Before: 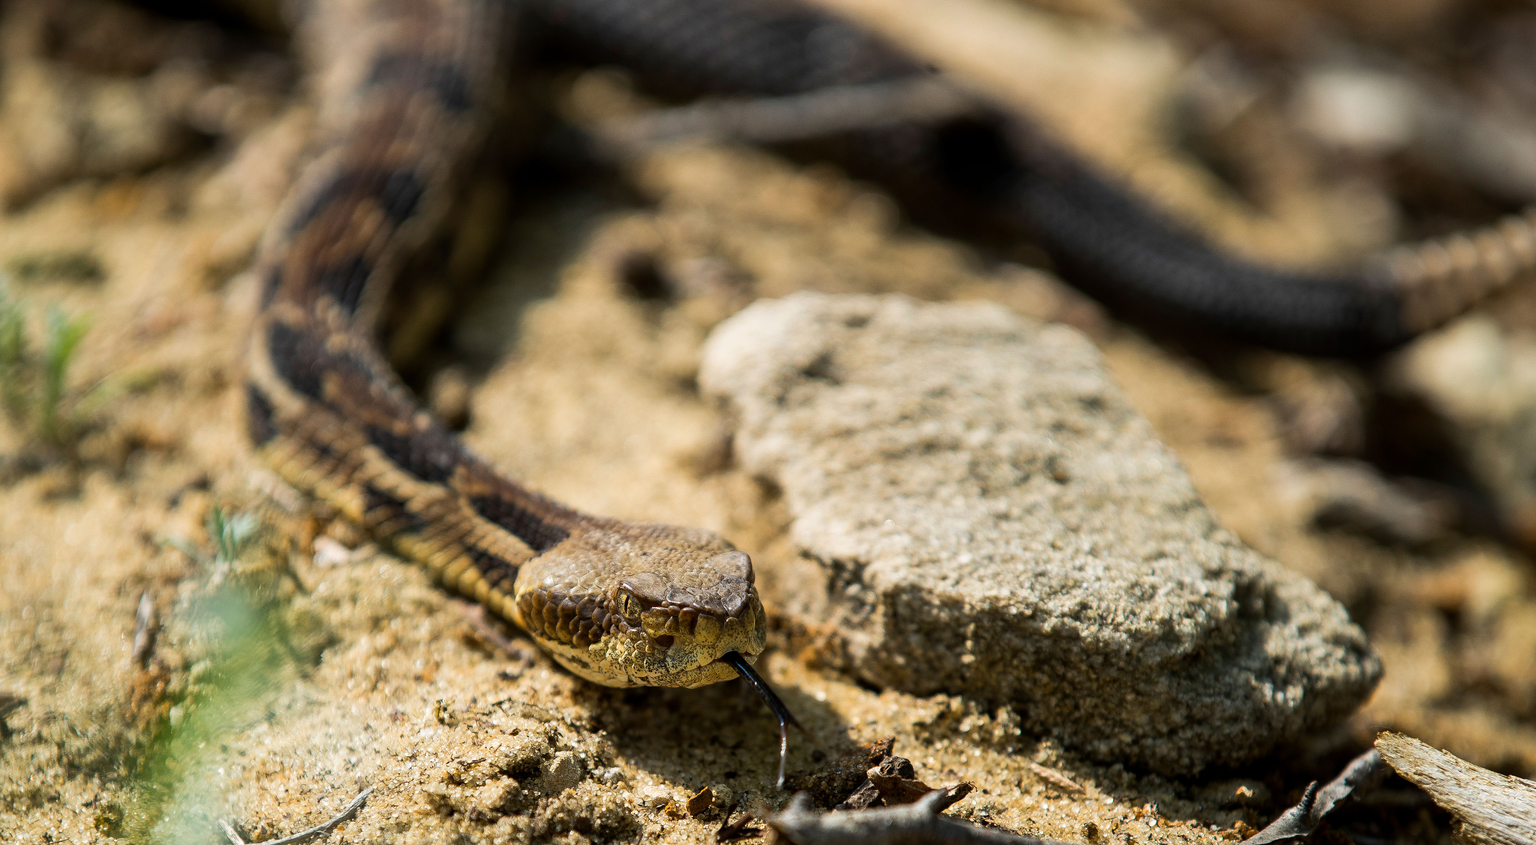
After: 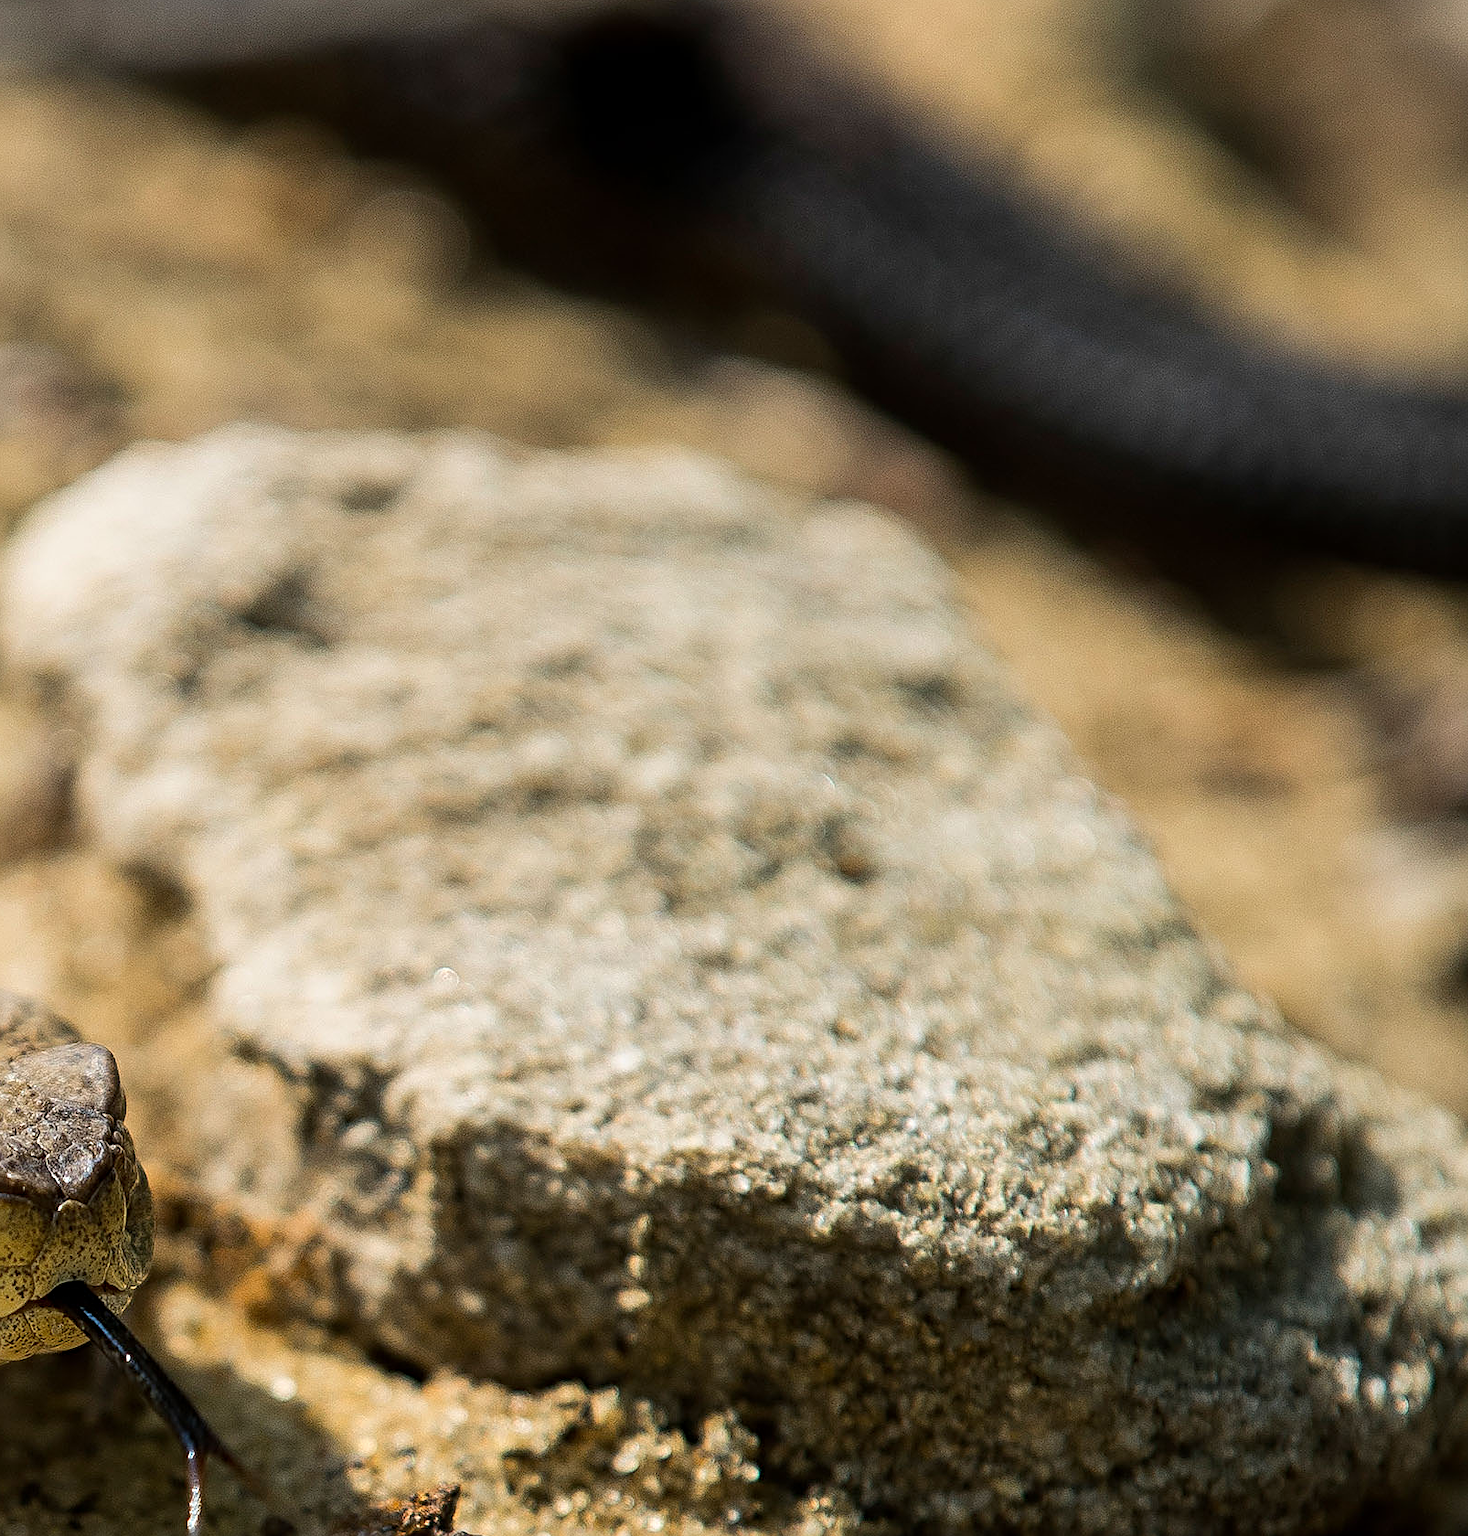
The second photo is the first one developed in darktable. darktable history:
sharpen: radius 3.119
crop: left 45.721%, top 13.393%, right 14.118%, bottom 10.01%
